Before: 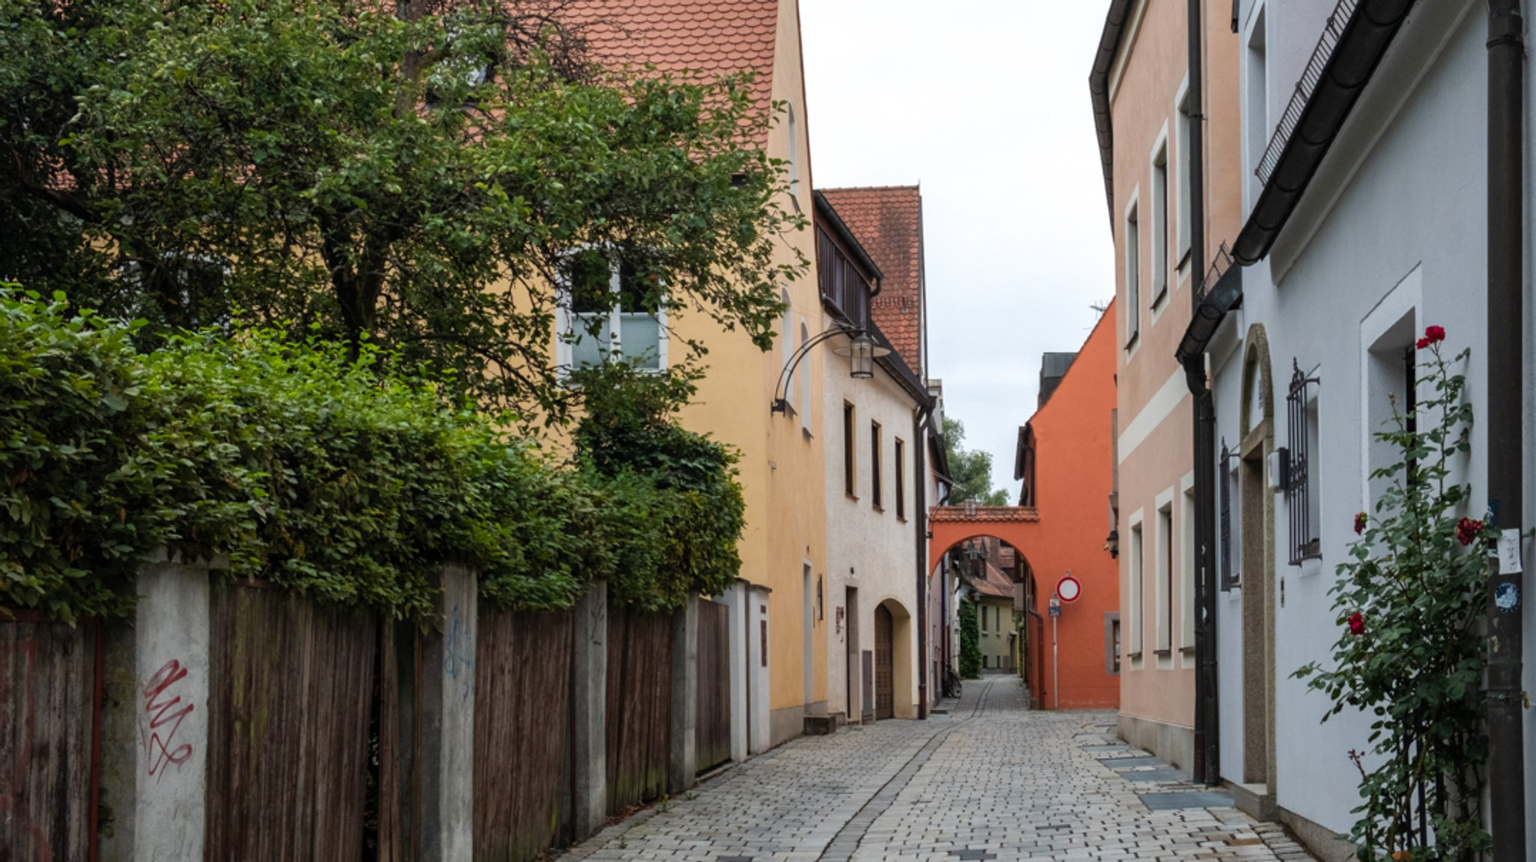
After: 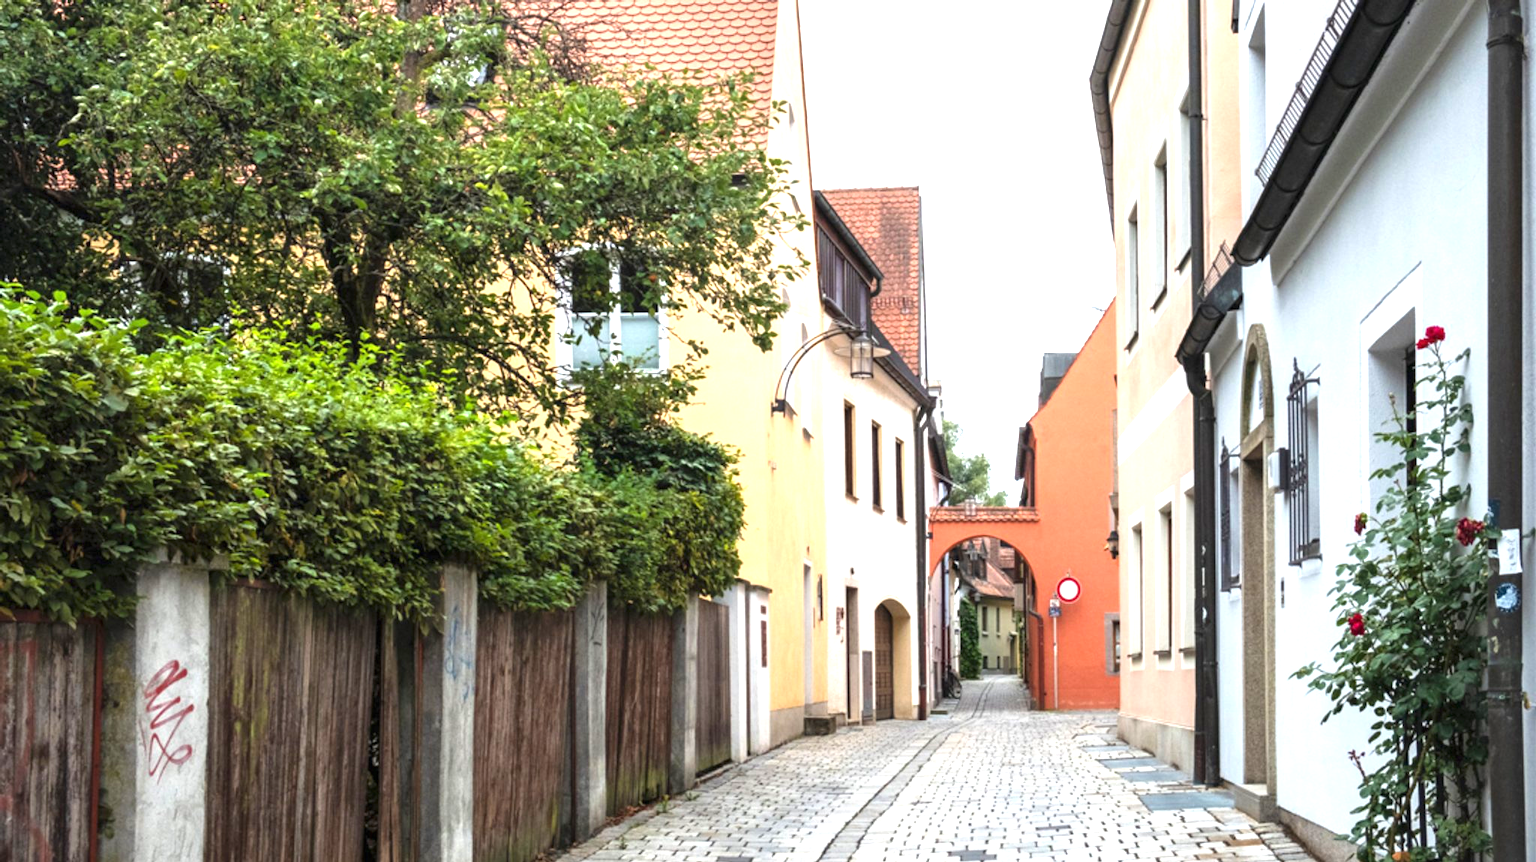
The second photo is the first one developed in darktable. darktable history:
exposure: black level correction 0, exposure 1.662 EV, compensate highlight preservation false
